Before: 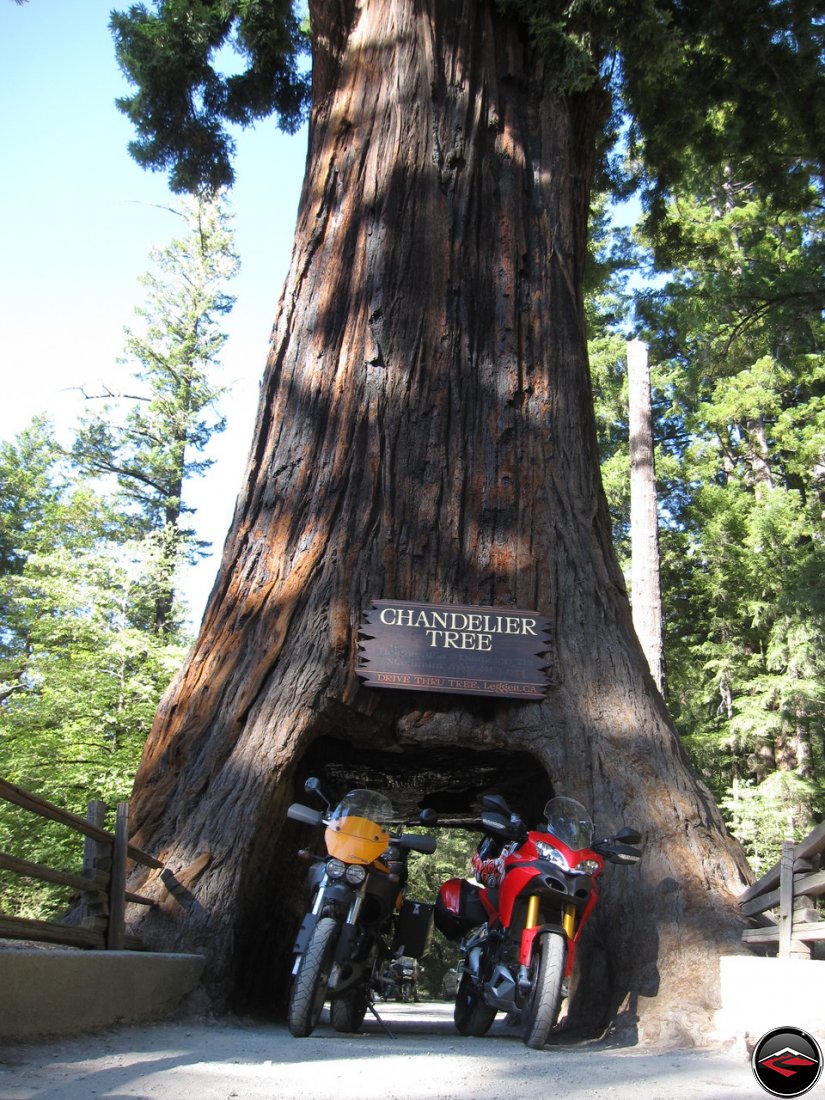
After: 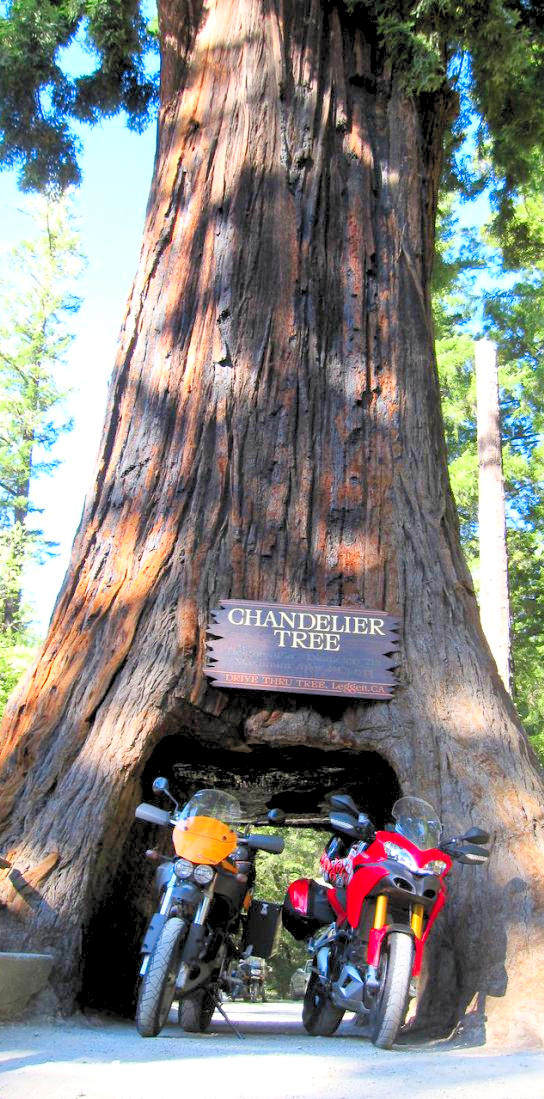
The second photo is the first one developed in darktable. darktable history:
color balance: input saturation 80.07%
levels: levels [0.072, 0.414, 0.976]
crop and rotate: left 18.442%, right 15.508%
contrast brightness saturation: contrast 0.2, brightness 0.2, saturation 0.8
